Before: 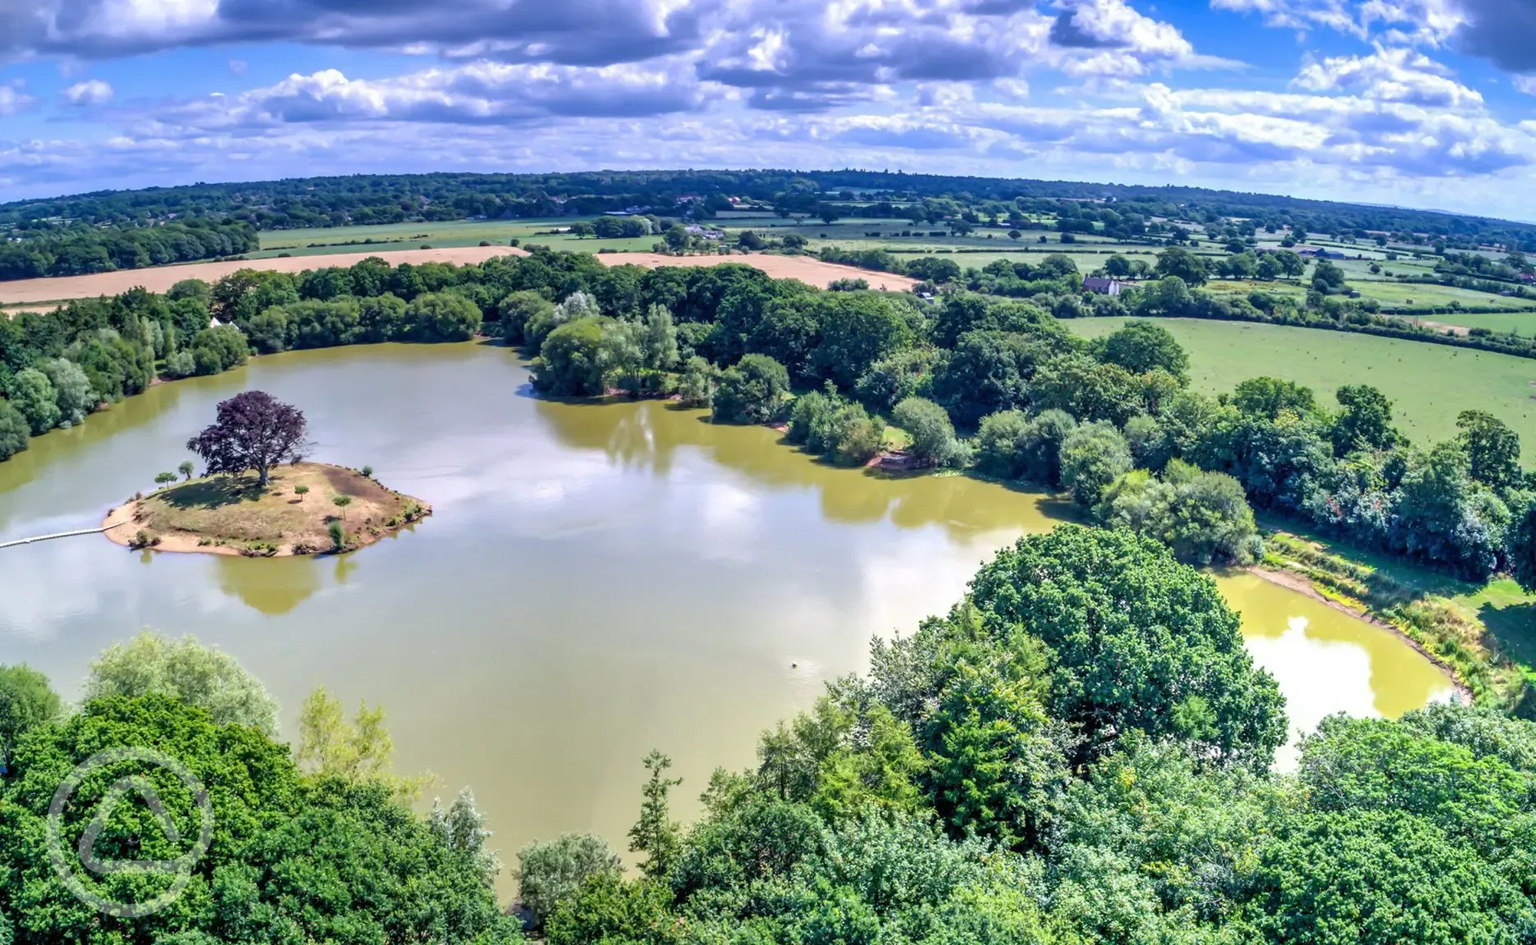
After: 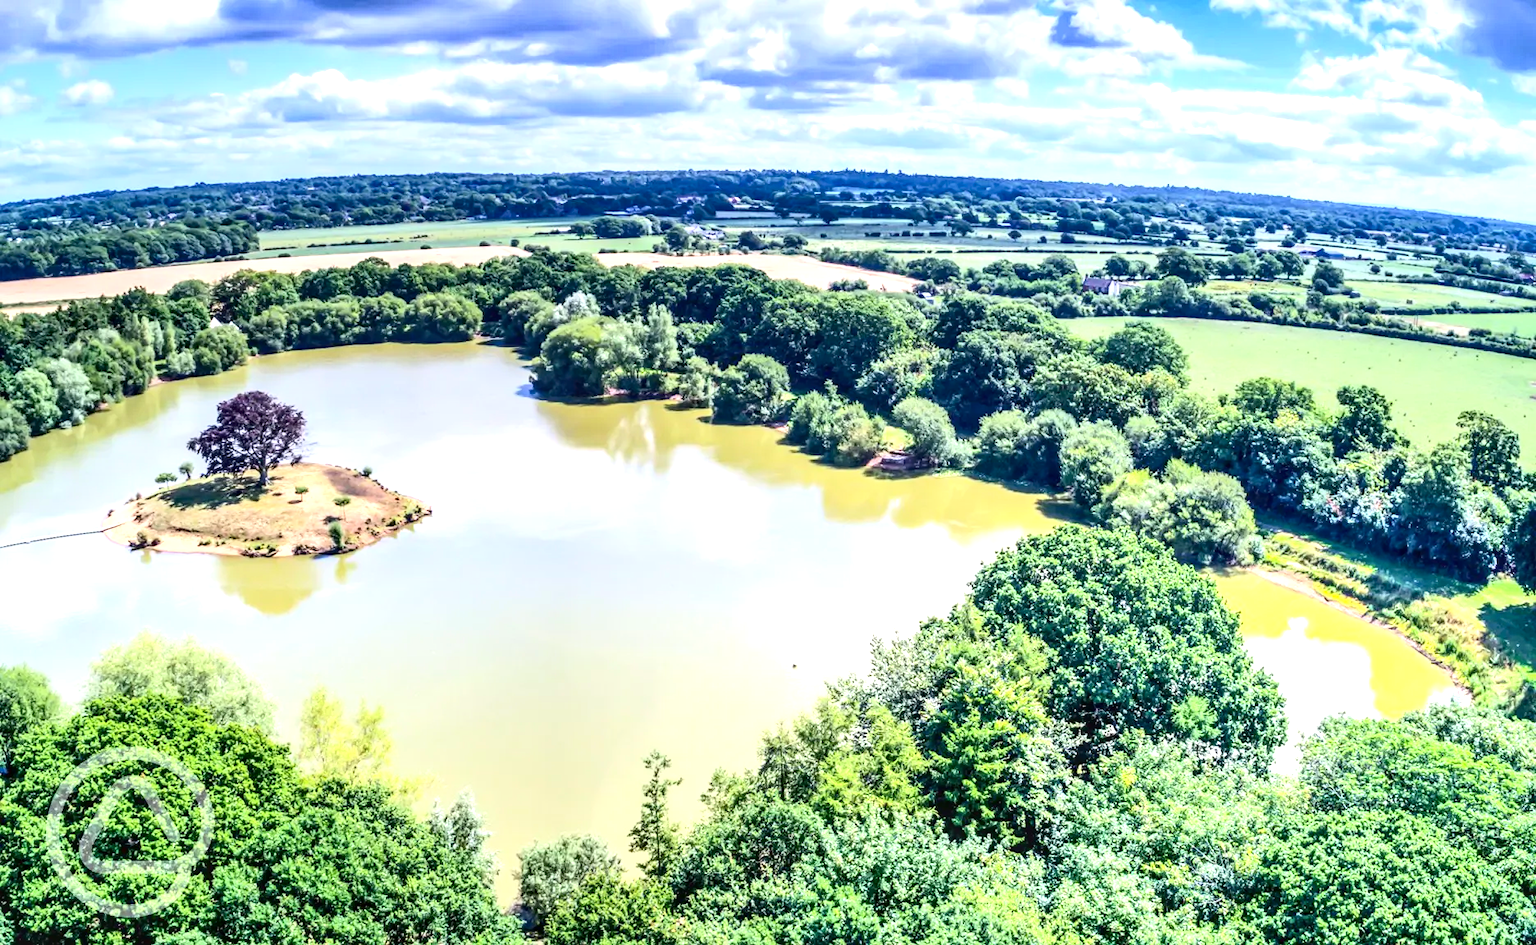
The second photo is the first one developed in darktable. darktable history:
exposure: black level correction 0.001, exposure 0.954 EV, compensate highlight preservation false
local contrast: on, module defaults
contrast brightness saturation: contrast 0.274
